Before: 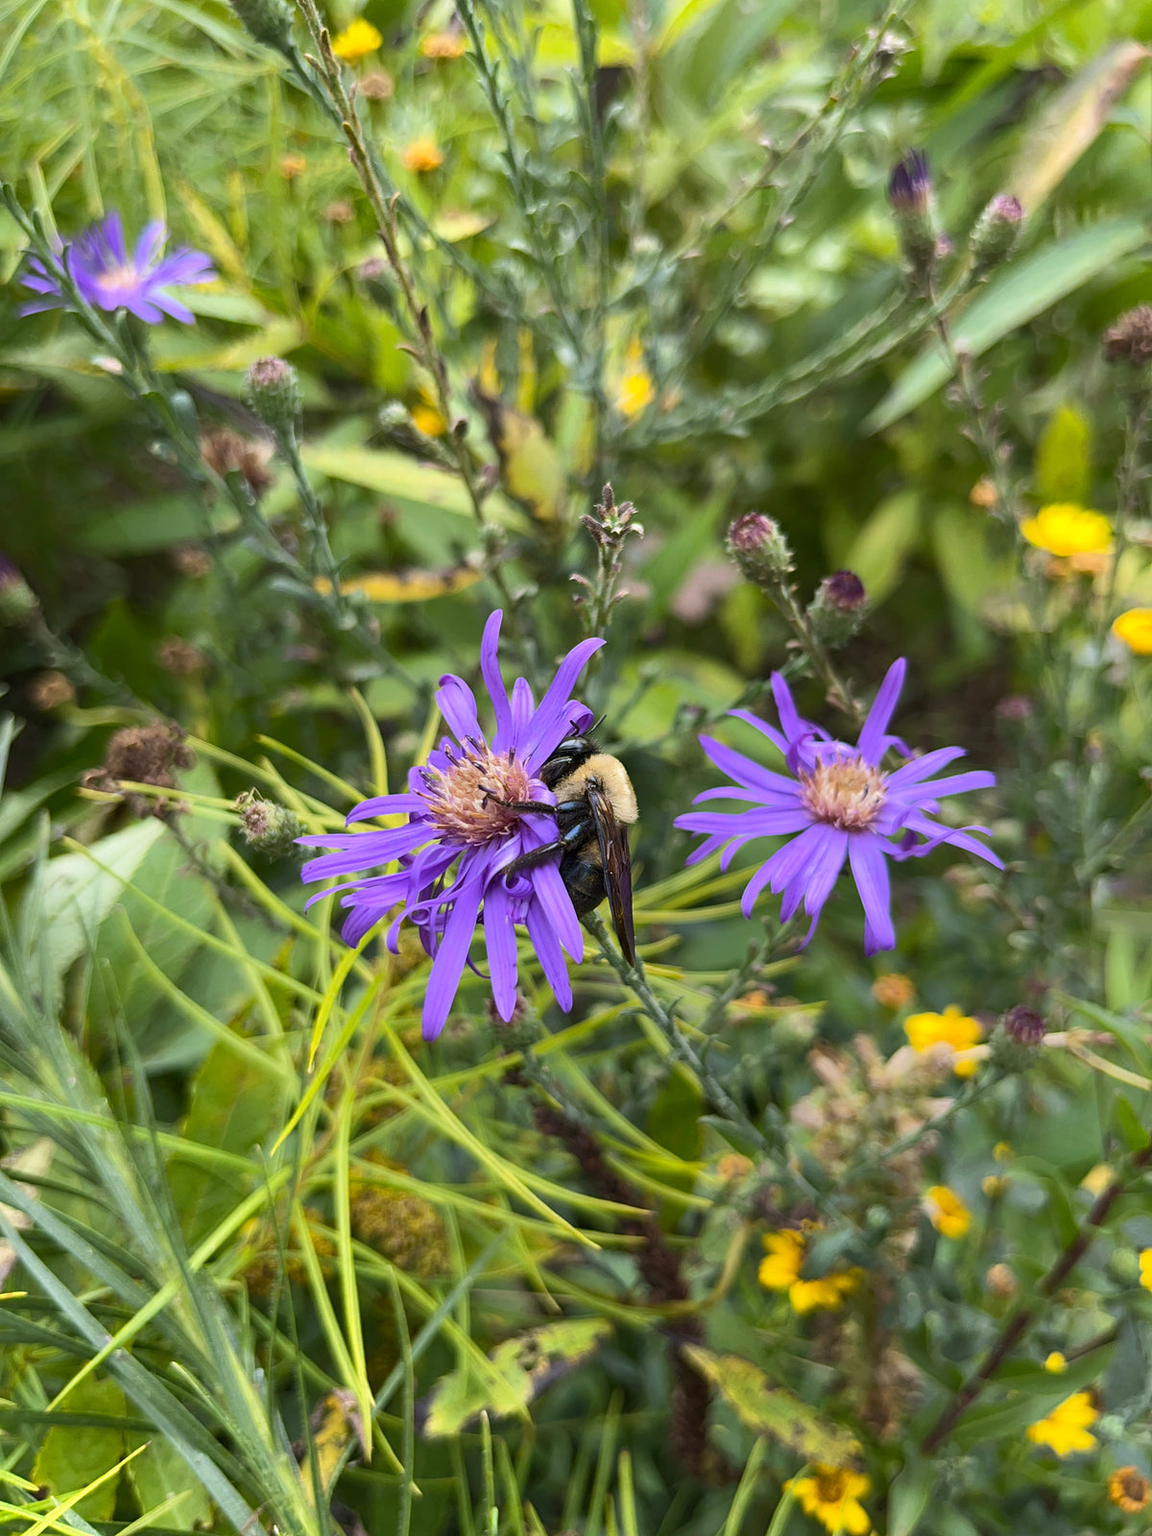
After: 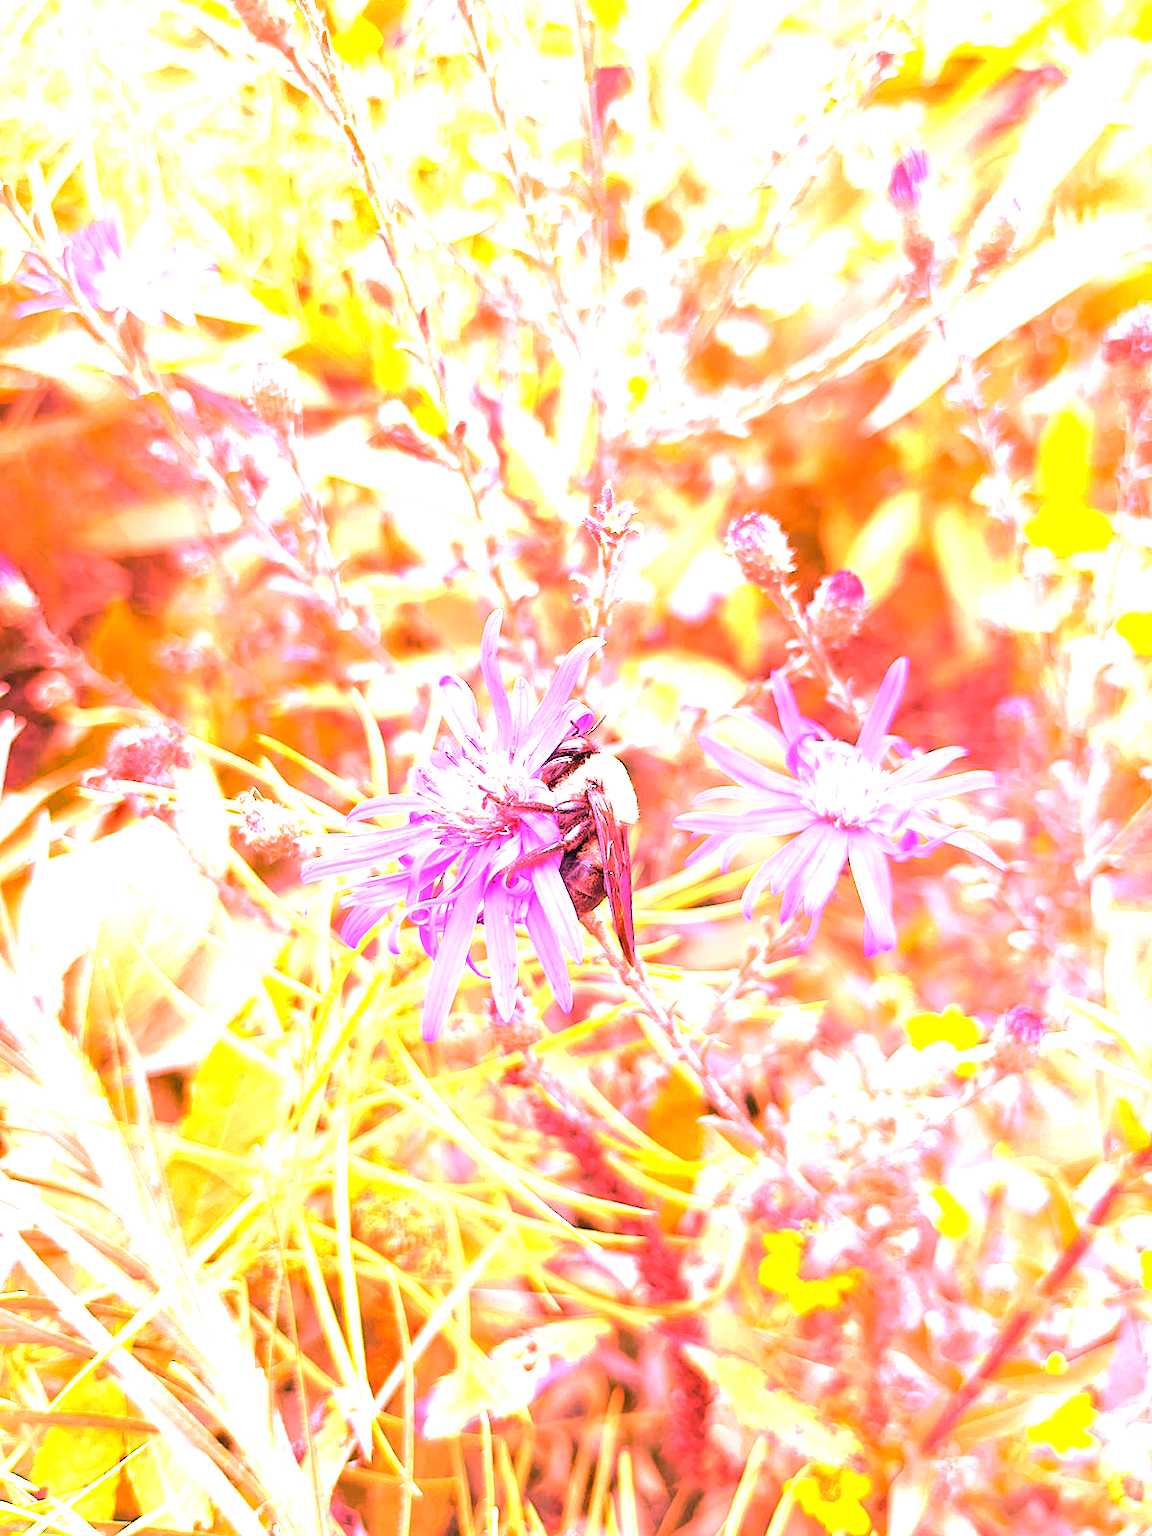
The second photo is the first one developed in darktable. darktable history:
exposure: exposure 2.207 EV, compensate highlight preservation false
white balance: red 3.328, blue 1.448
